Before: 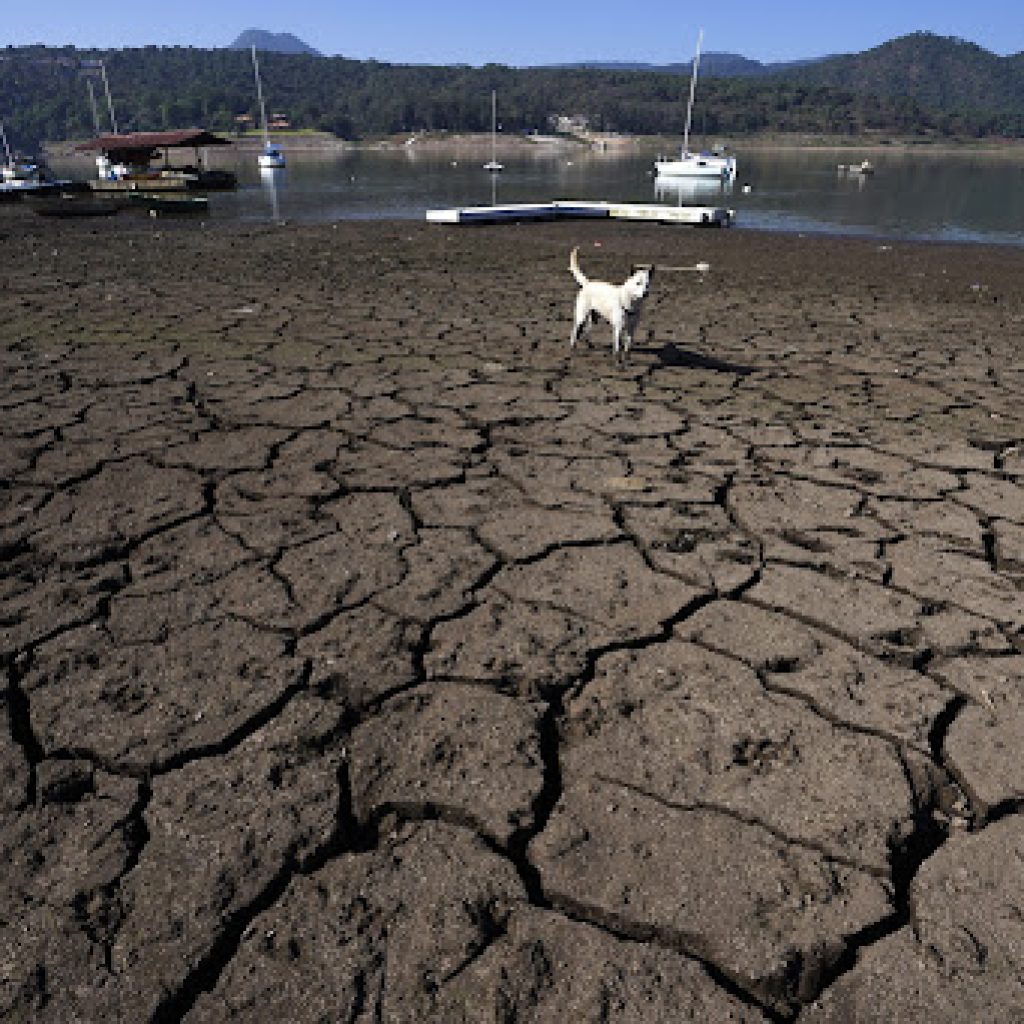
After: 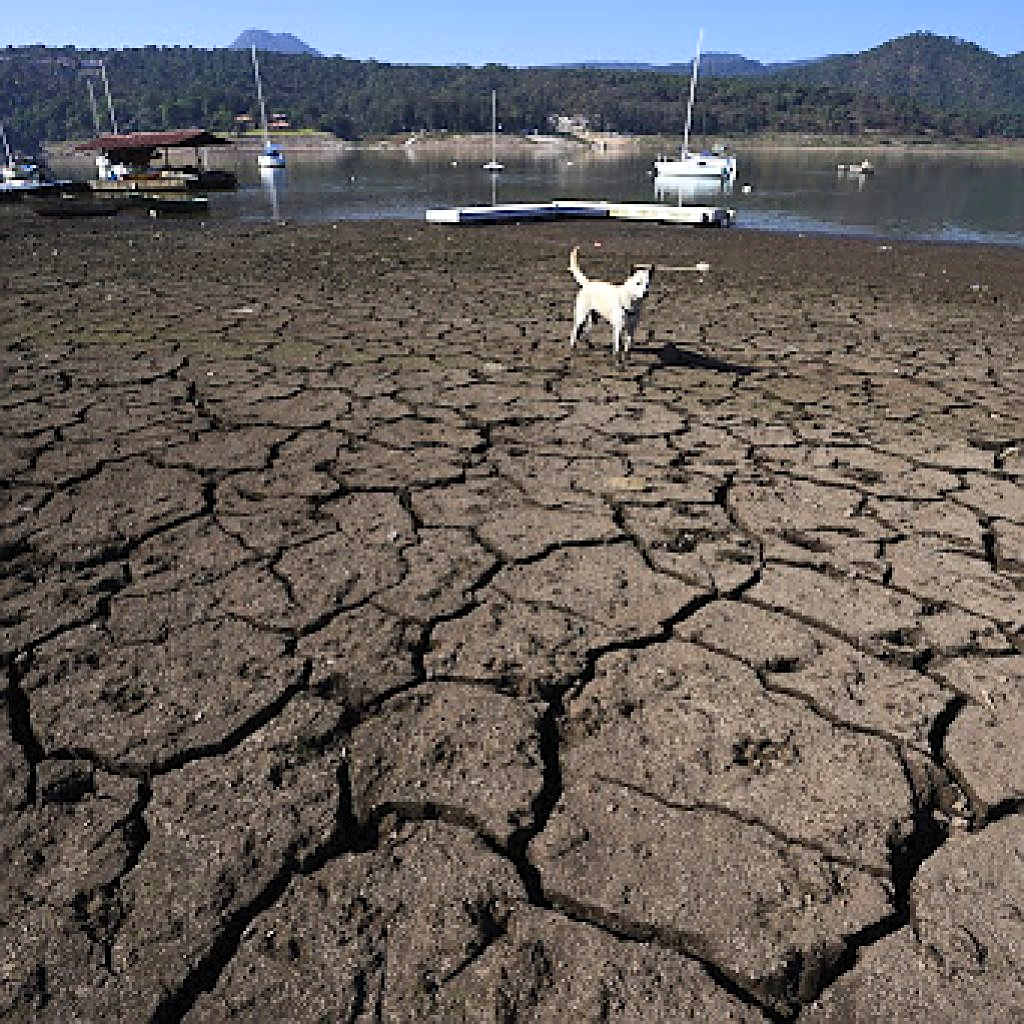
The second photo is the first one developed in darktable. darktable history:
contrast brightness saturation: contrast 0.2, brightness 0.16, saturation 0.22
sharpen: amount 0.575
